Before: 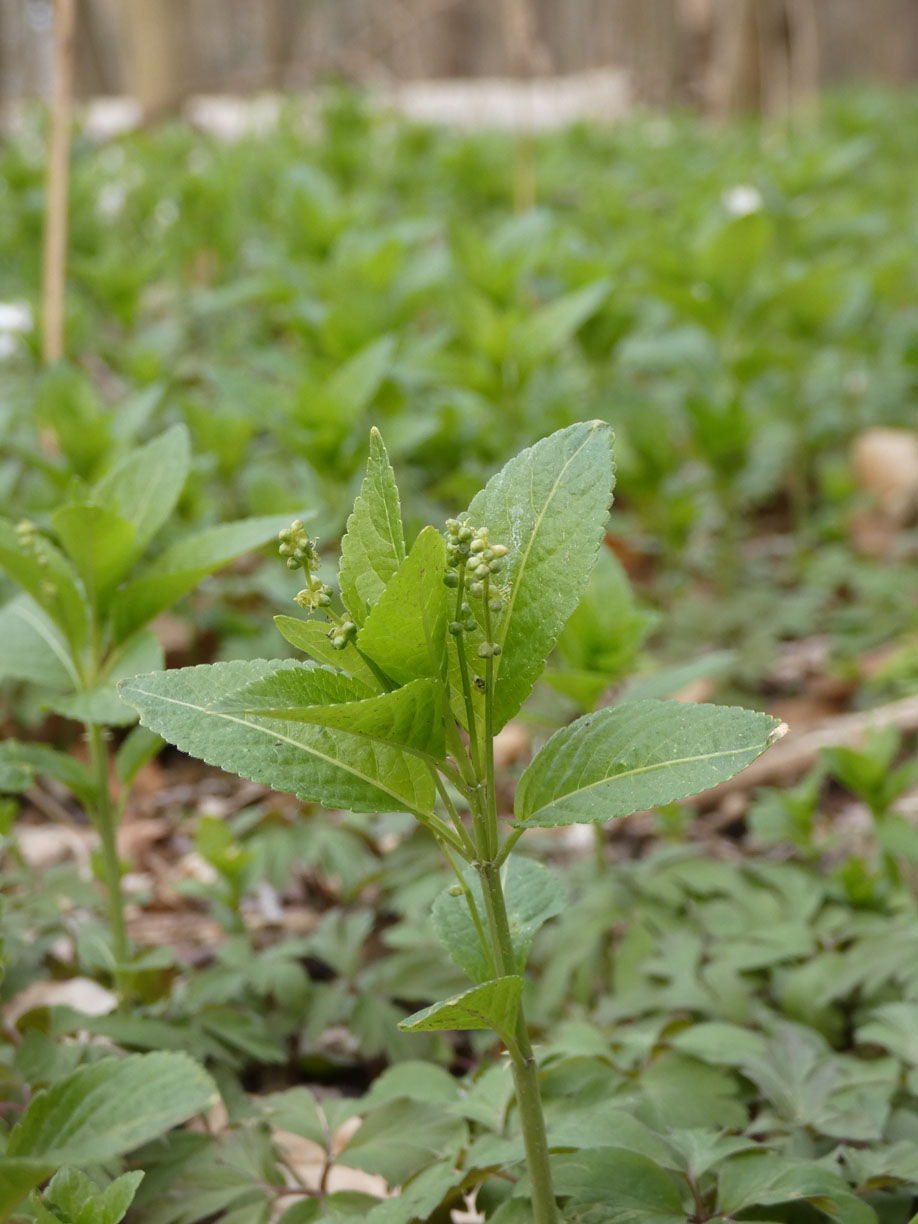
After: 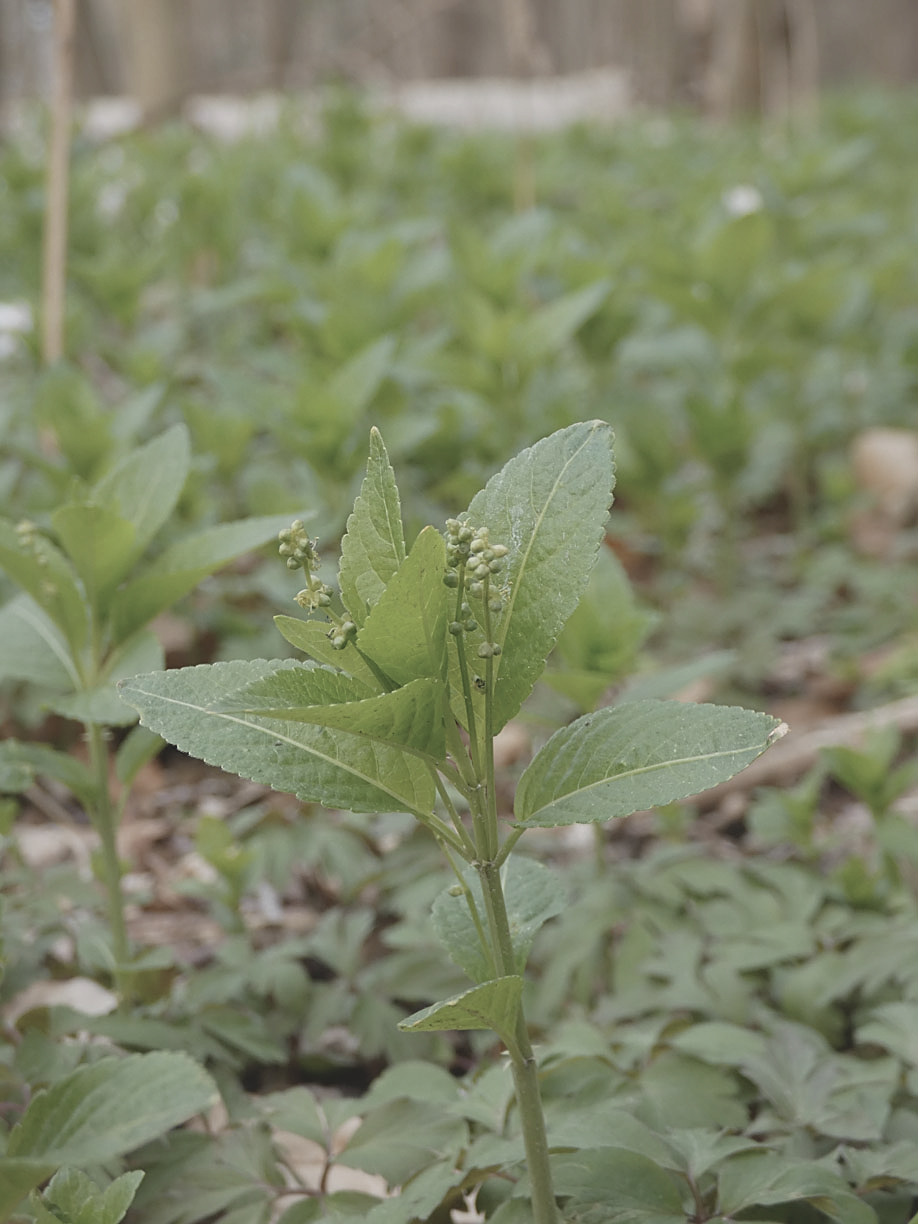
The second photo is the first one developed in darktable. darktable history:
contrast brightness saturation: contrast -0.241, saturation -0.448
sharpen: on, module defaults
